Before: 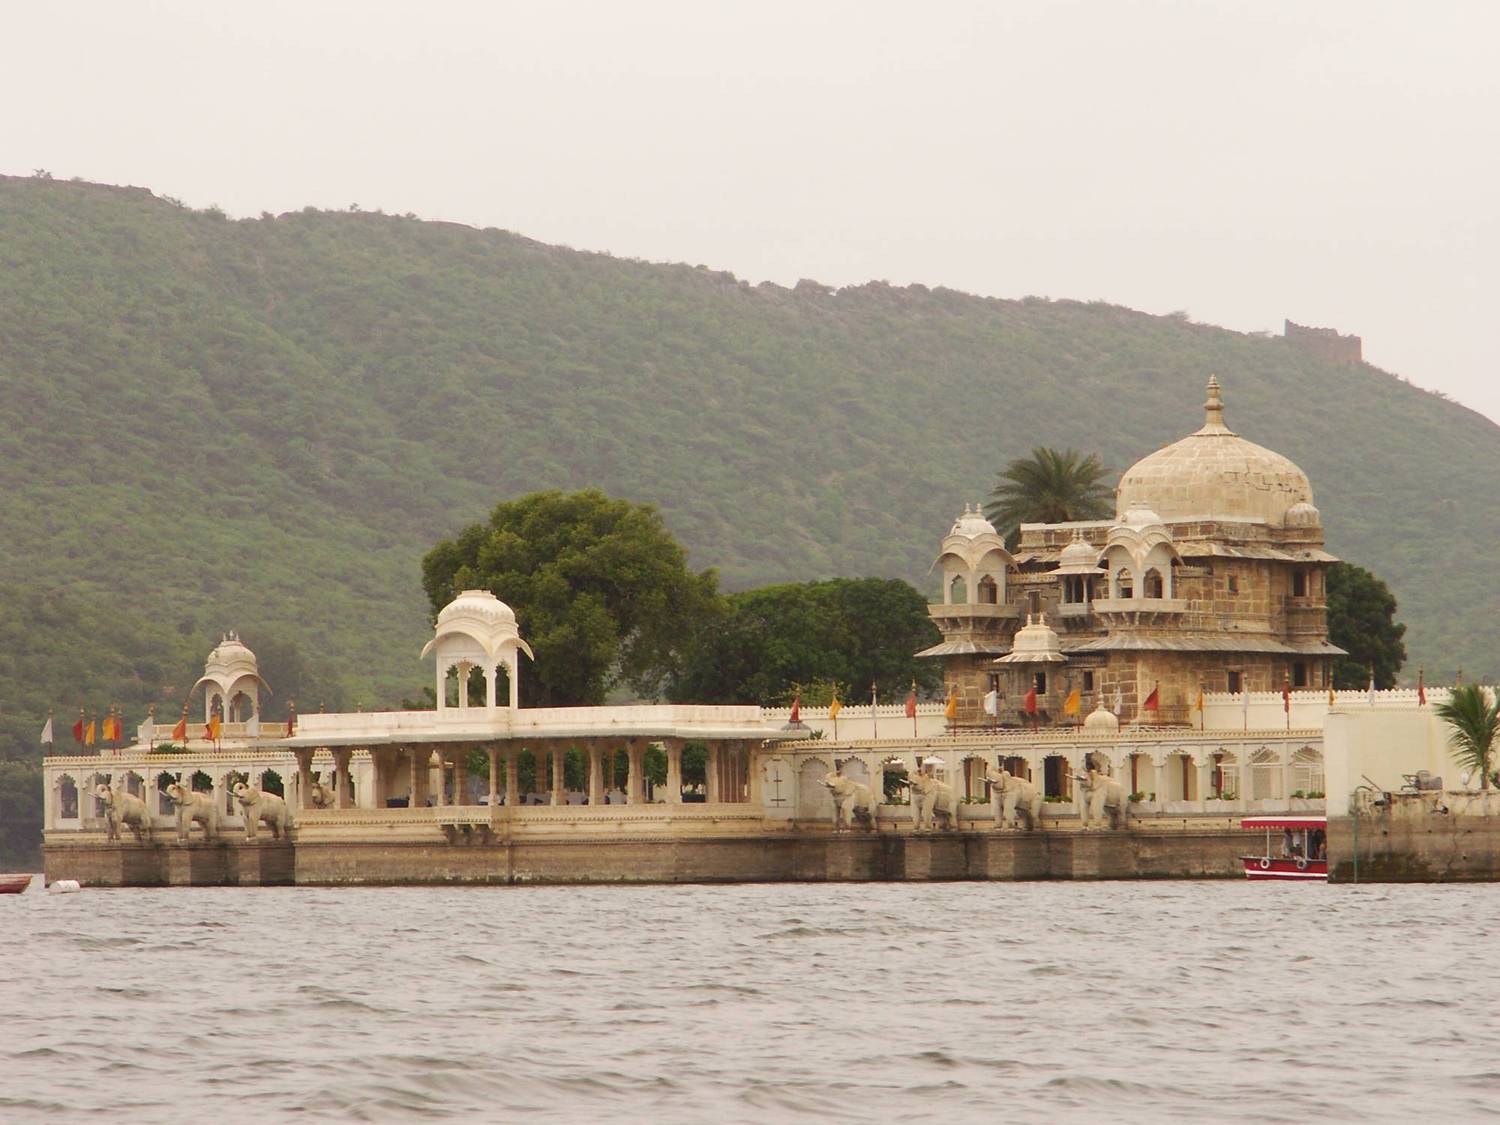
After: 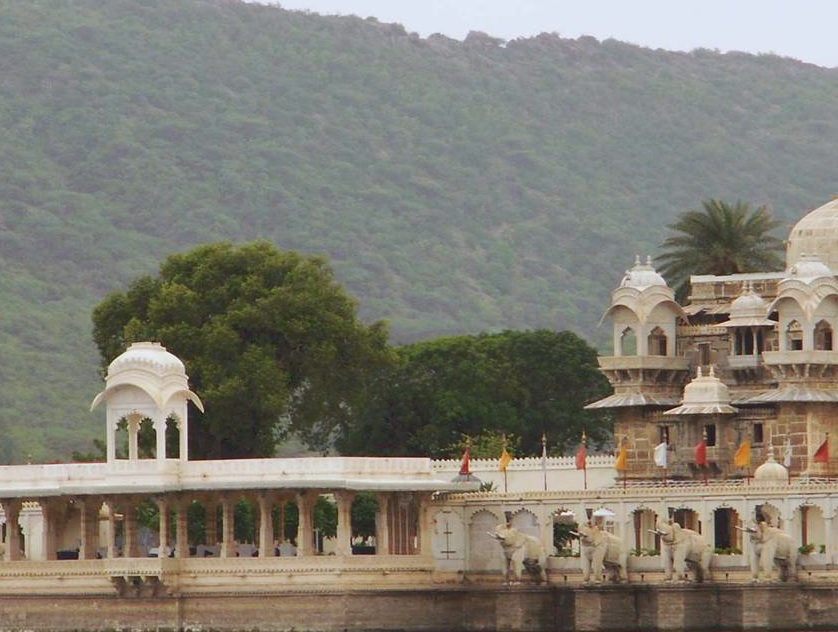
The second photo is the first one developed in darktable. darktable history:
crop and rotate: left 22.021%, top 22.053%, right 22.053%, bottom 21.682%
tone equalizer: -8 EV -1.85 EV, -7 EV -1.12 EV, -6 EV -1.58 EV
color calibration: x 0.37, y 0.382, temperature 4316.54 K
